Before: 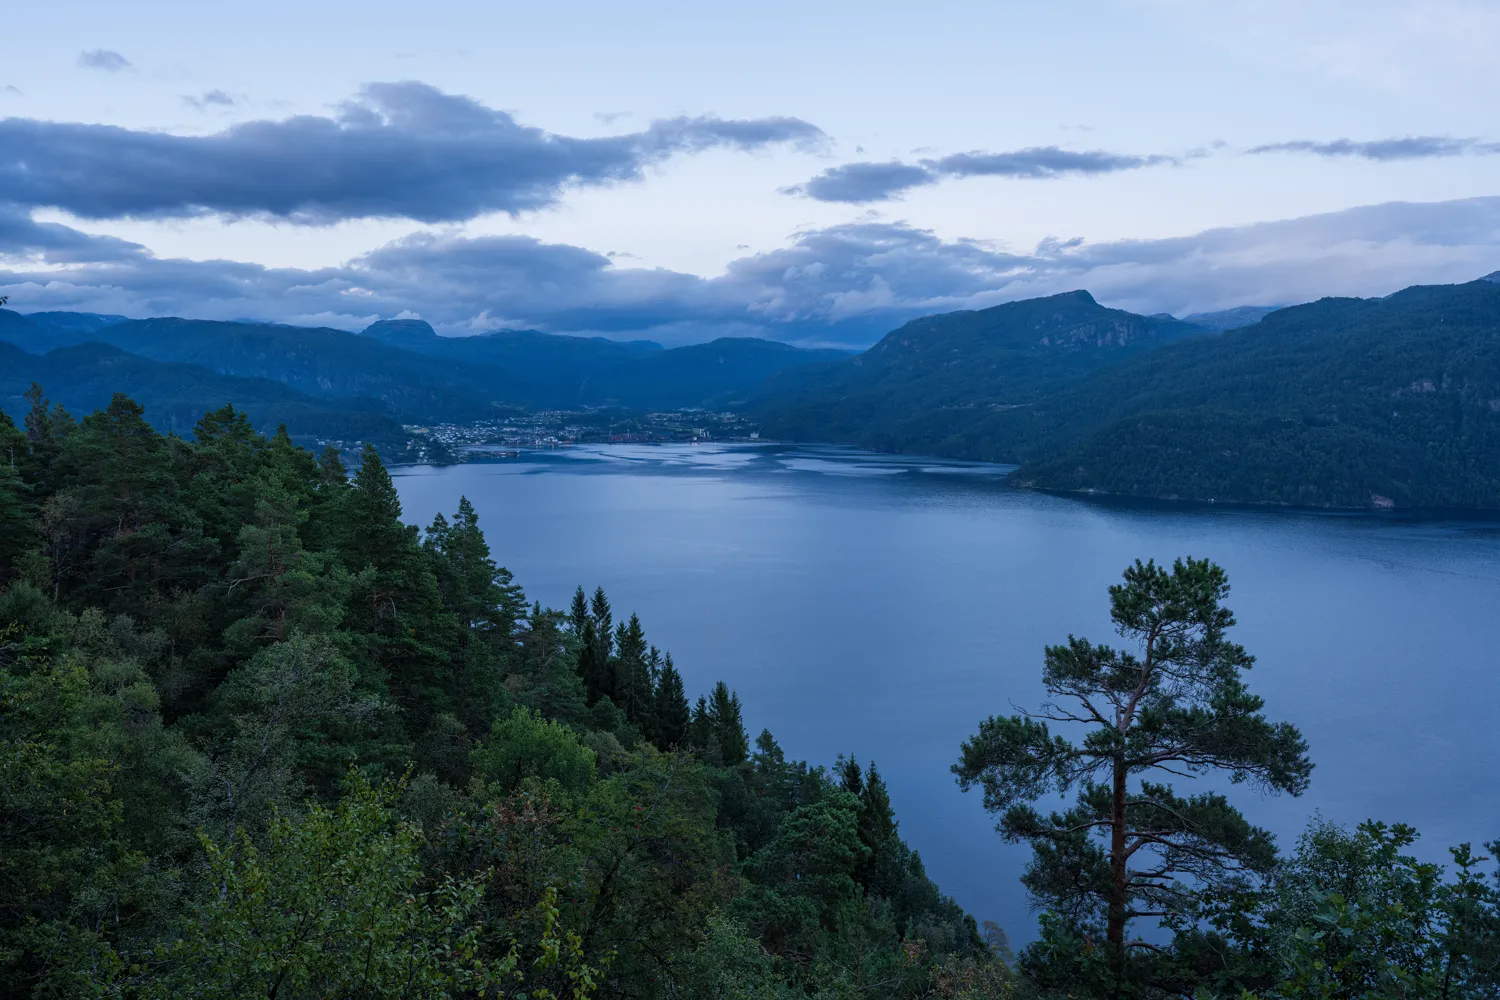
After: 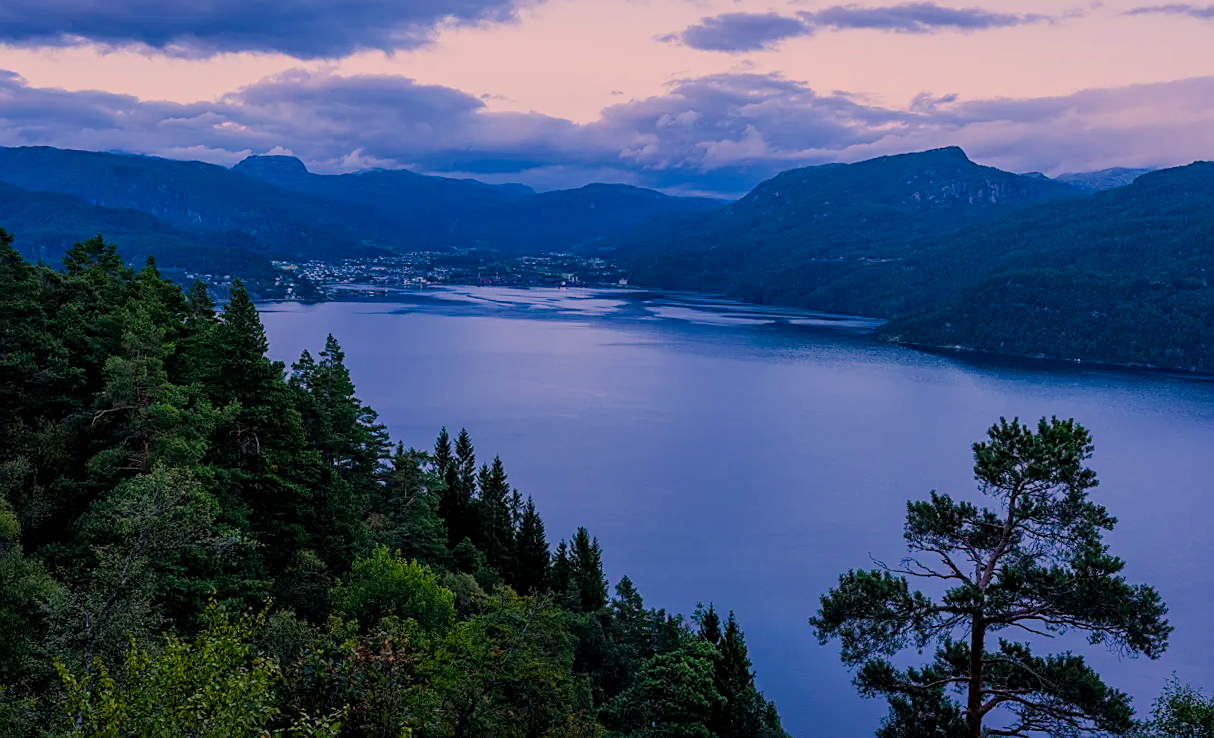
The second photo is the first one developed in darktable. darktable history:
rotate and perspective: rotation 1.72°, automatic cropping off
local contrast: highlights 100%, shadows 100%, detail 120%, midtone range 0.2
crop: left 9.712%, top 16.928%, right 10.845%, bottom 12.332%
sharpen: on, module defaults
velvia: strength 51%, mid-tones bias 0.51
filmic rgb: black relative exposure -7.65 EV, white relative exposure 4.56 EV, hardness 3.61
color correction: highlights a* 11.96, highlights b* 11.58
